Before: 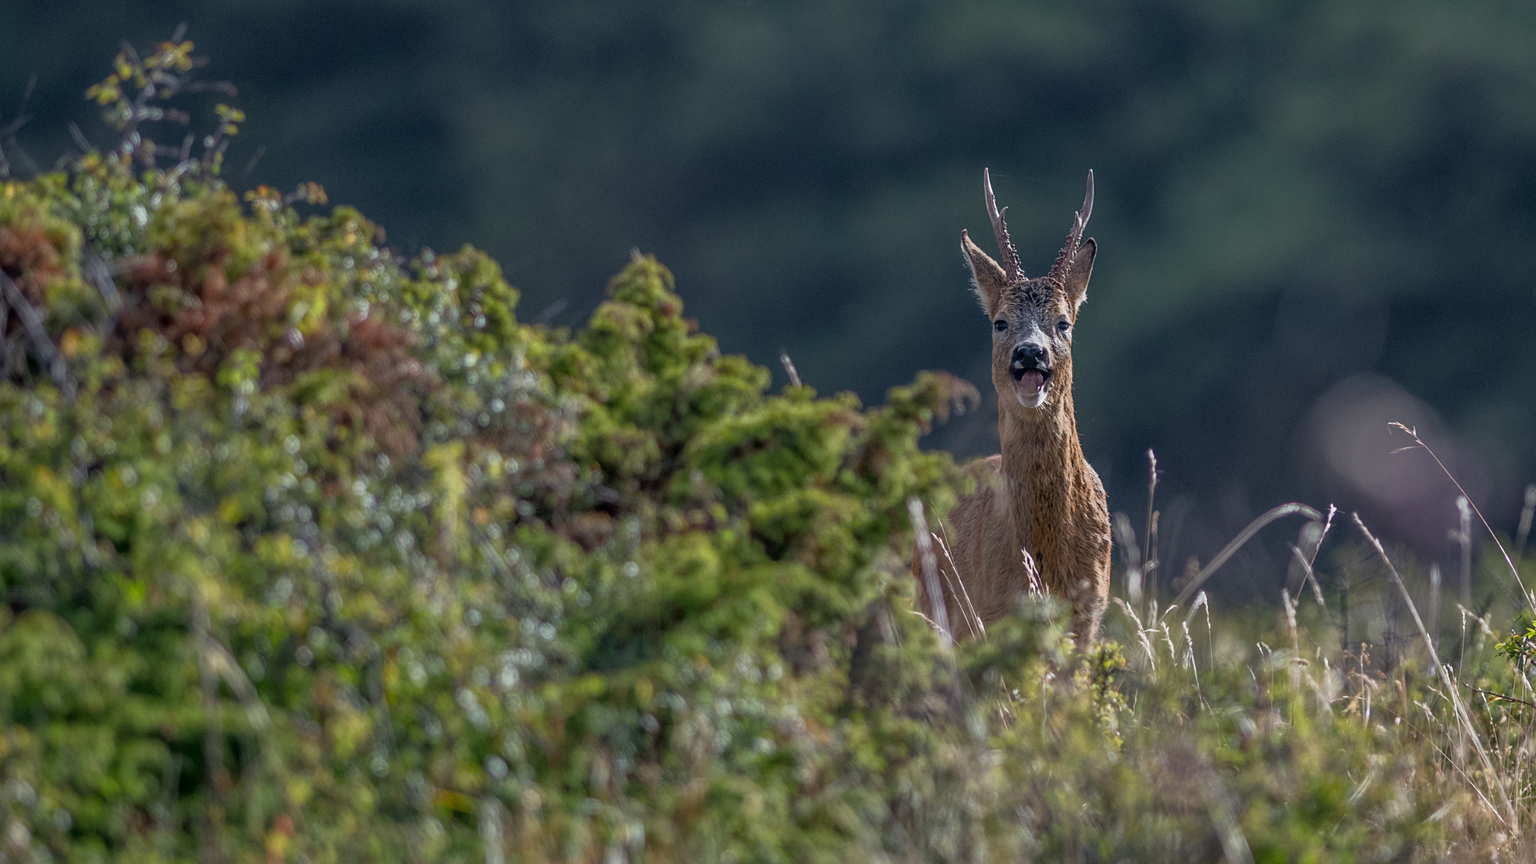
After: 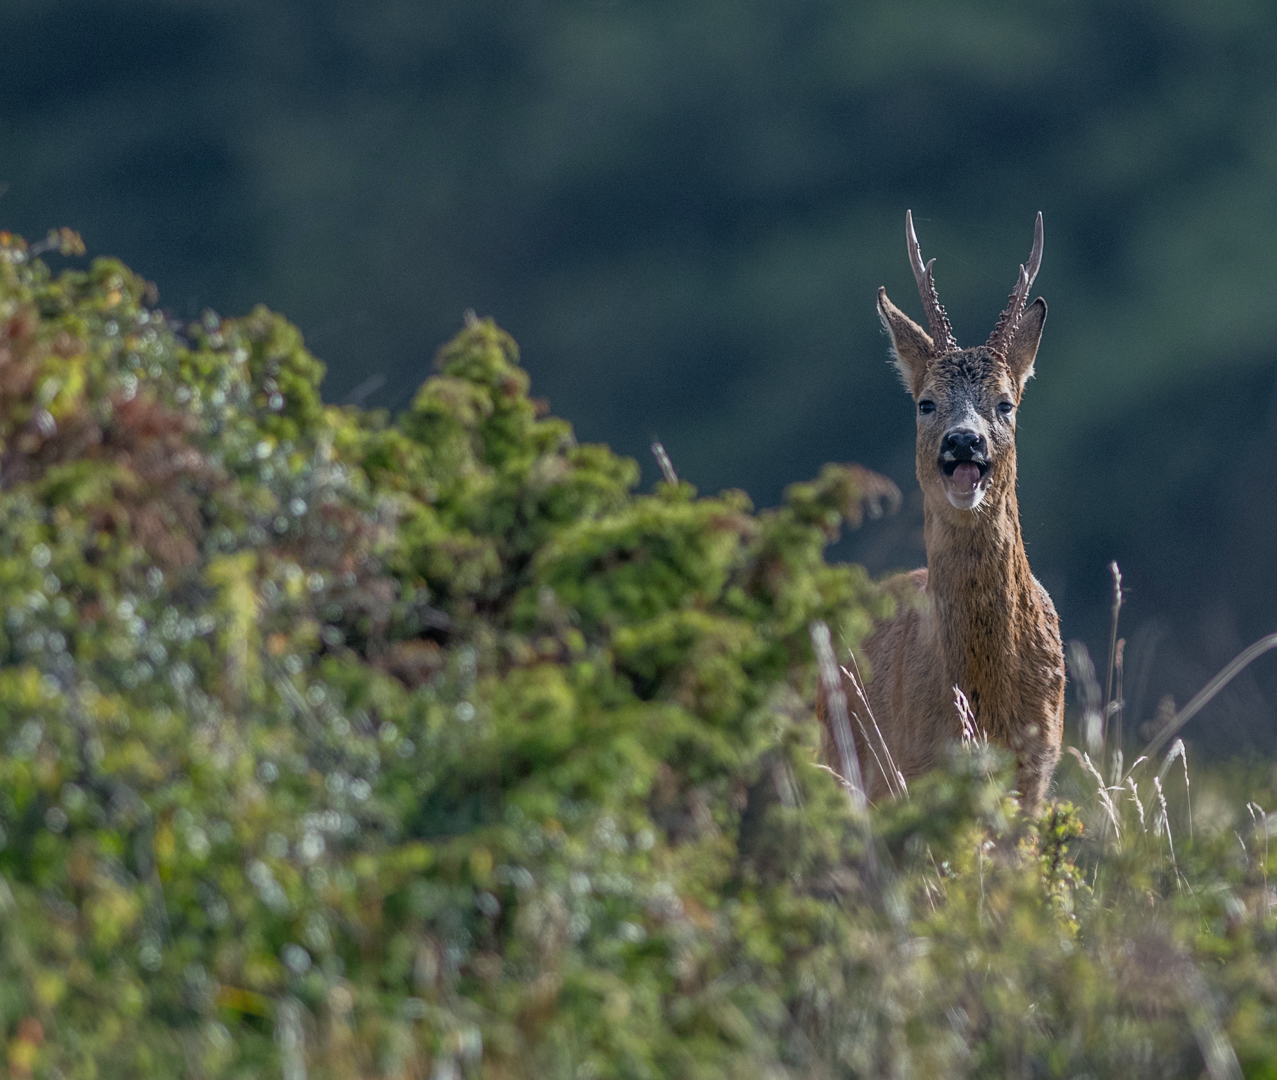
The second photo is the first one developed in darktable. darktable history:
color balance: mode lift, gamma, gain (sRGB), lift [1, 1, 1.022, 1.026]
crop: left 16.899%, right 16.556%
